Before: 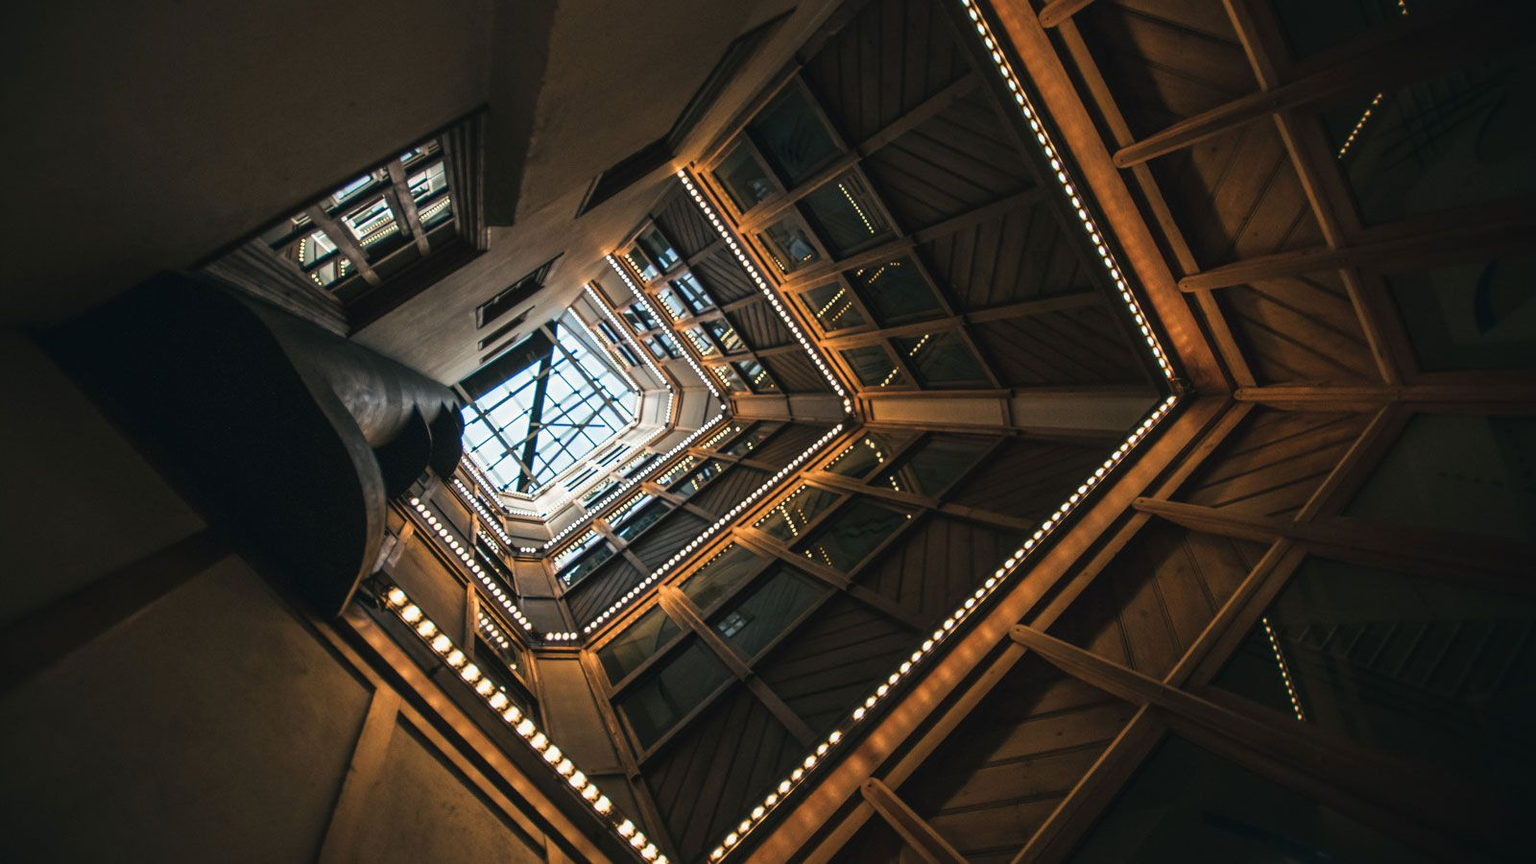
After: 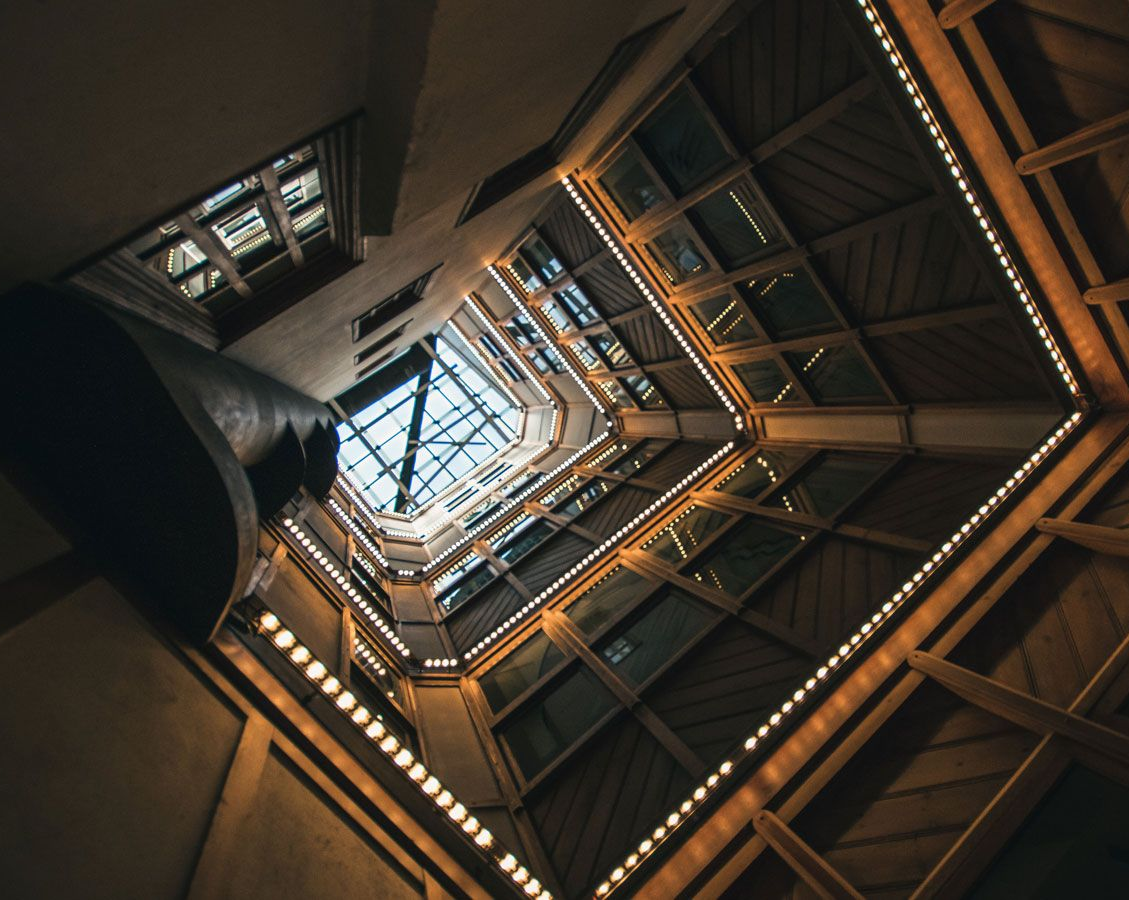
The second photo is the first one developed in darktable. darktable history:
crop and rotate: left 9.036%, right 20.38%
